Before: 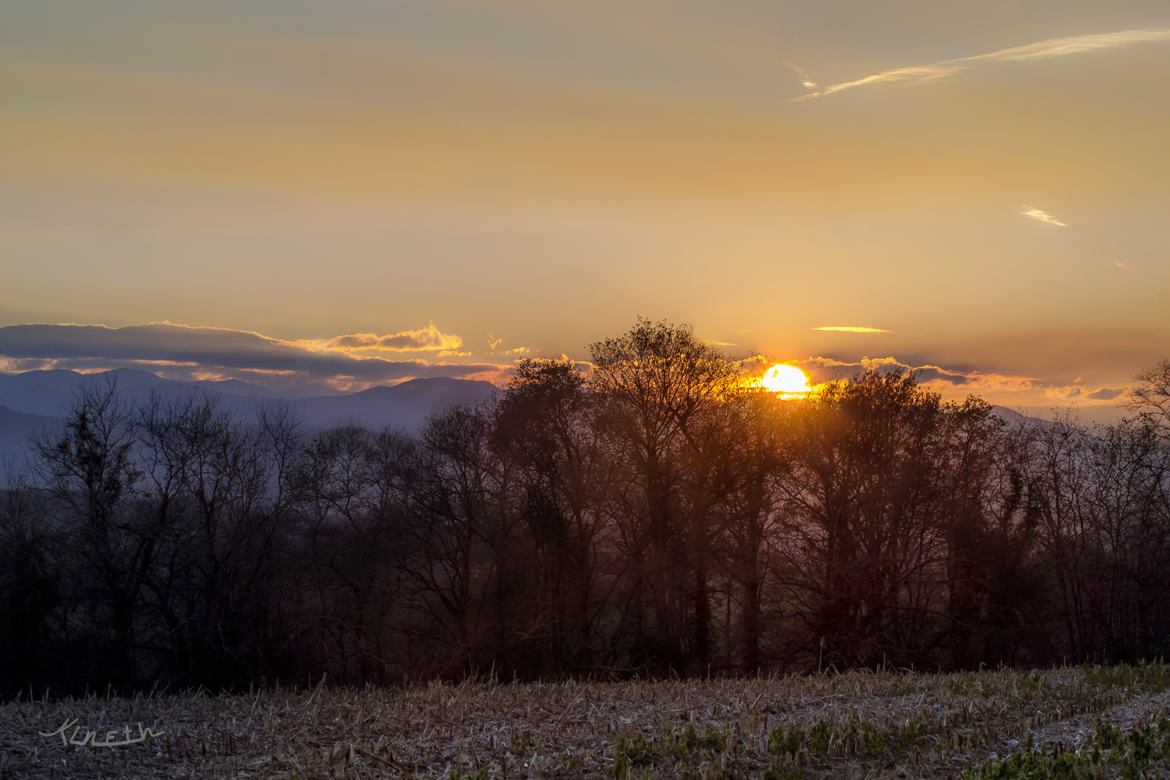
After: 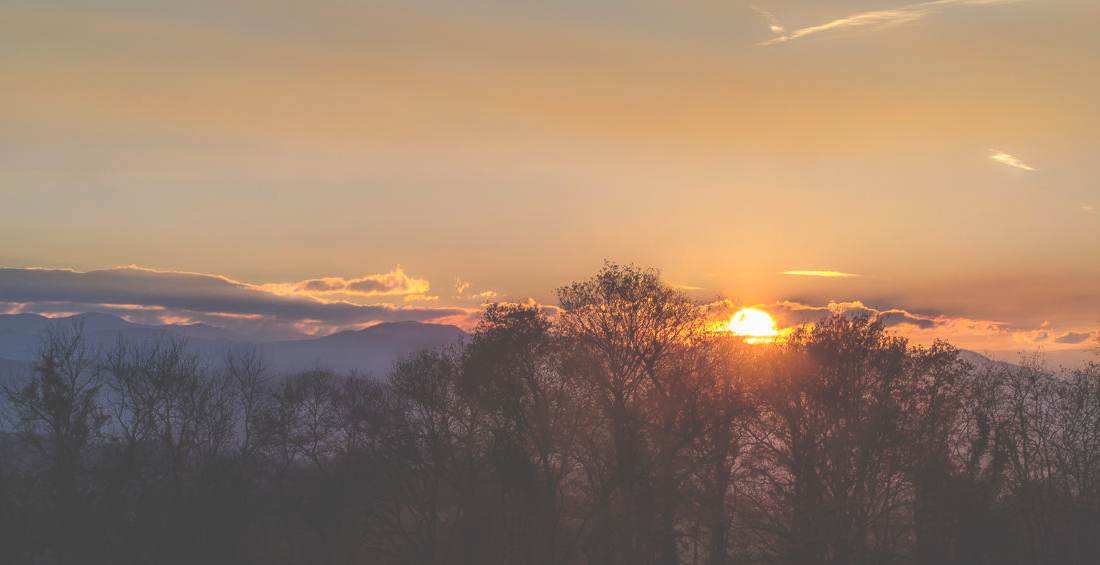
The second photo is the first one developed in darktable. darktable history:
exposure: black level correction -0.06, exposure -0.05 EV, compensate highlight preservation false
local contrast: mode bilateral grid, contrast 21, coarseness 50, detail 120%, midtone range 0.2
crop: left 2.865%, top 7.248%, right 3.109%, bottom 20.262%
